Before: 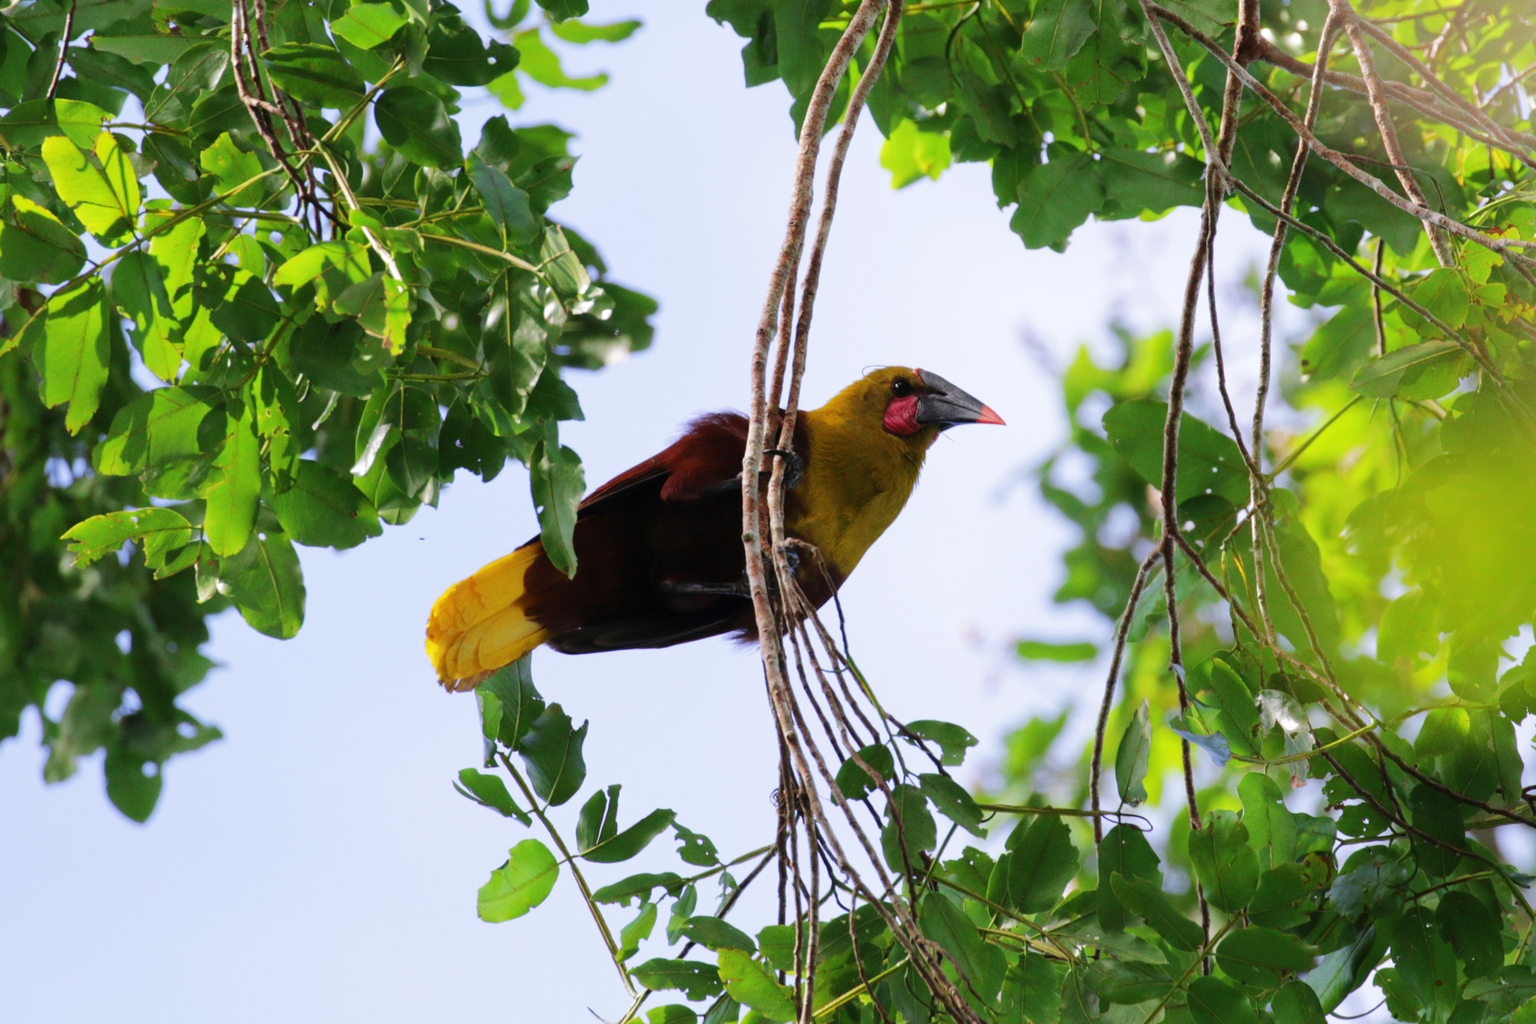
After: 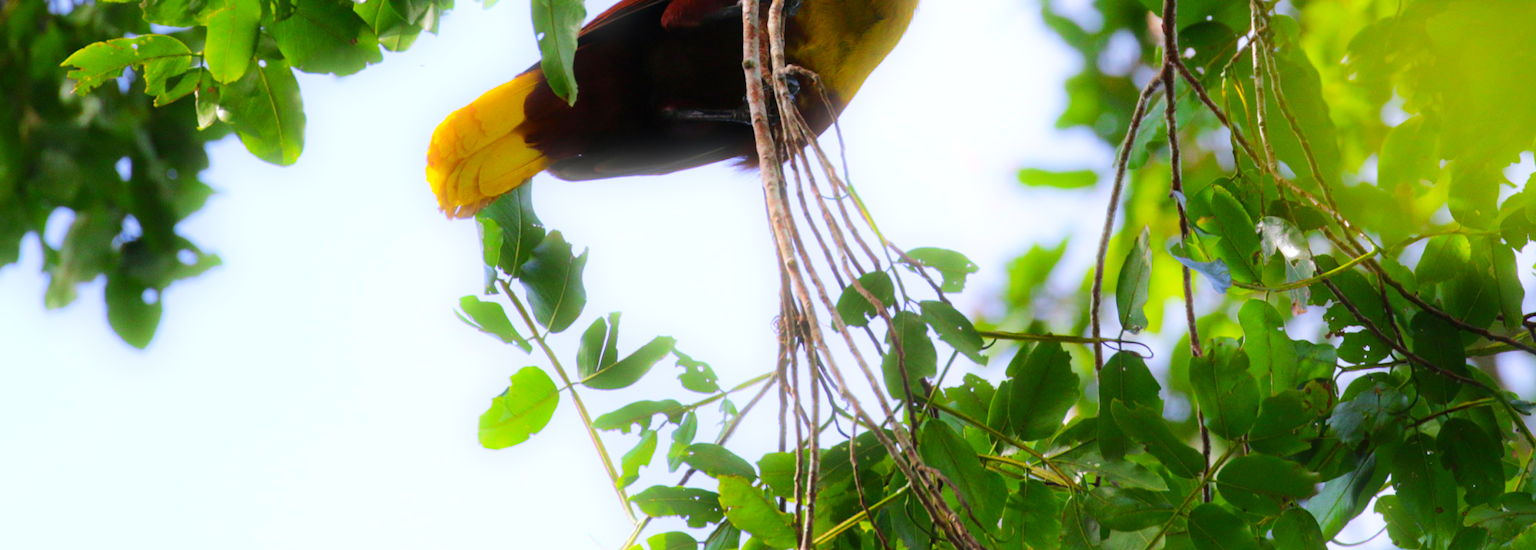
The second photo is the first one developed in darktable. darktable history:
crop and rotate: top 46.237%
color balance rgb: perceptual saturation grading › global saturation 20%, global vibrance 20%
bloom: size 5%, threshold 95%, strength 15%
